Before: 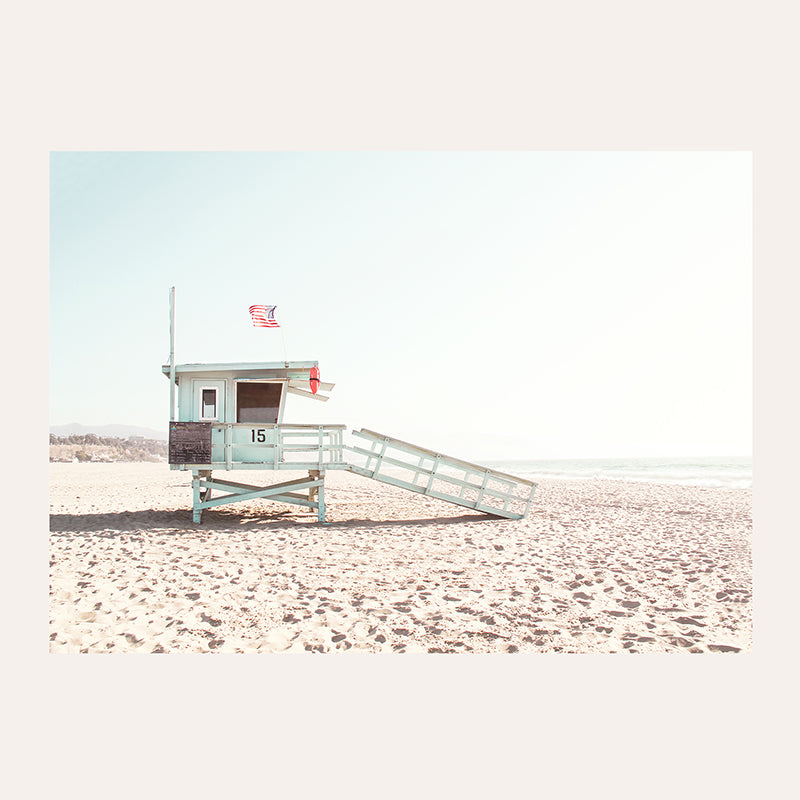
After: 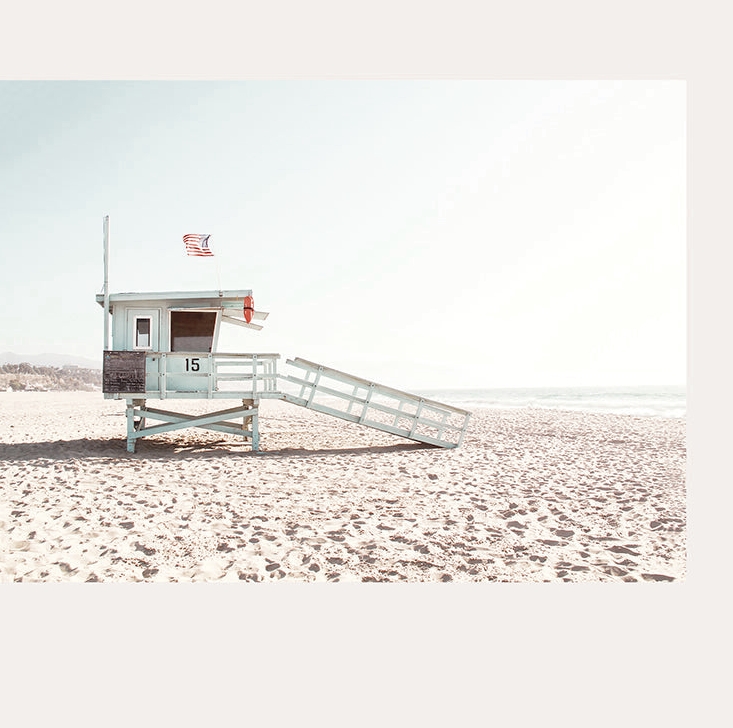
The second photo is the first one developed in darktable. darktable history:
exposure: black level correction 0.01, exposure 0.015 EV, compensate highlight preservation false
color zones: curves: ch0 [(0, 0.5) (0.125, 0.4) (0.25, 0.5) (0.375, 0.4) (0.5, 0.4) (0.625, 0.35) (0.75, 0.35) (0.875, 0.5)]; ch1 [(0, 0.35) (0.125, 0.45) (0.25, 0.35) (0.375, 0.35) (0.5, 0.35) (0.625, 0.35) (0.75, 0.45) (0.875, 0.35)]; ch2 [(0, 0.6) (0.125, 0.5) (0.25, 0.5) (0.375, 0.6) (0.5, 0.6) (0.625, 0.5) (0.75, 0.5) (0.875, 0.5)]
crop and rotate: left 8.3%, top 8.878%
